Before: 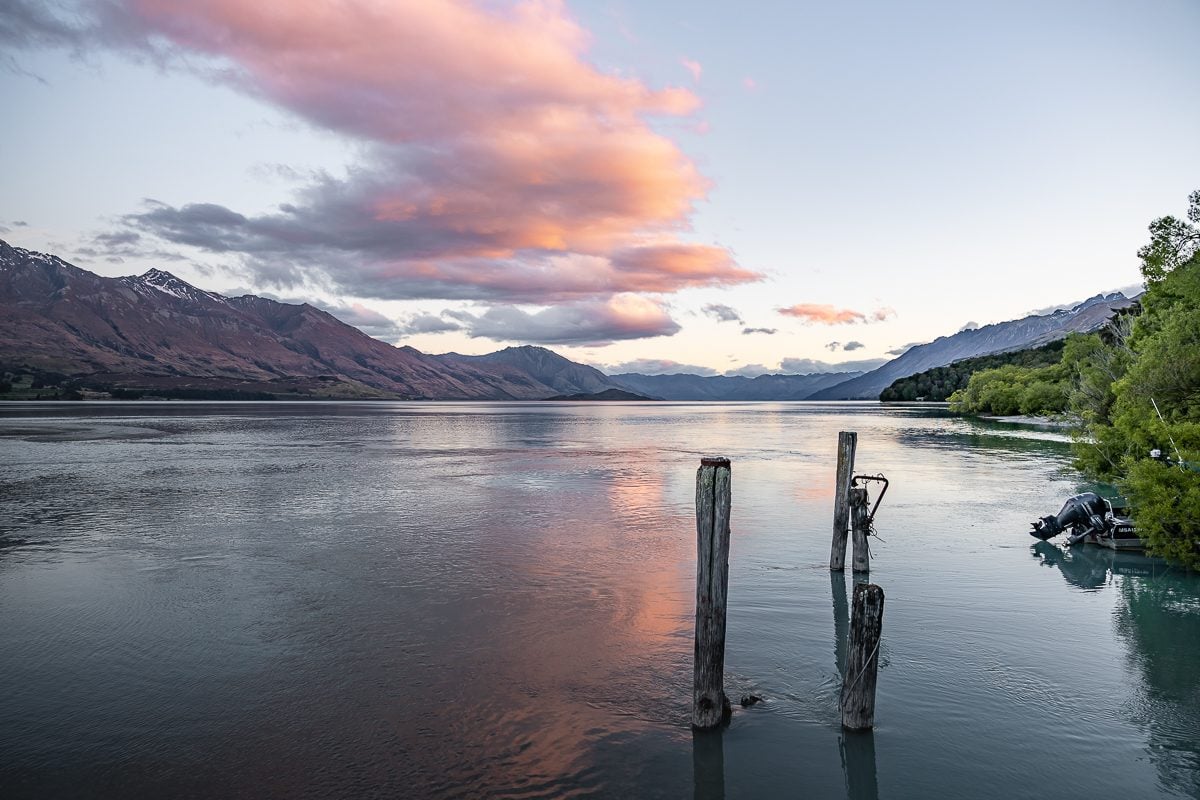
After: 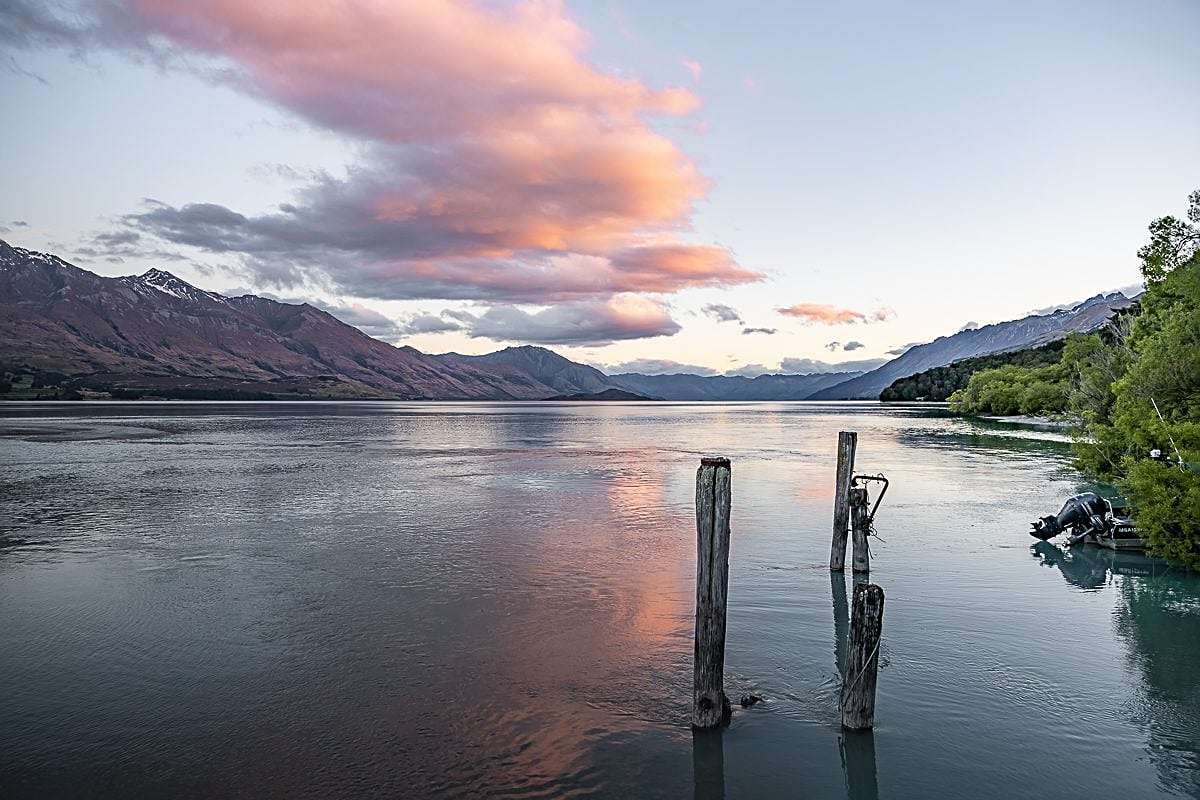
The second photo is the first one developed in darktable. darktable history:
sharpen: on, module defaults
rotate and perspective: automatic cropping original format, crop left 0, crop top 0
